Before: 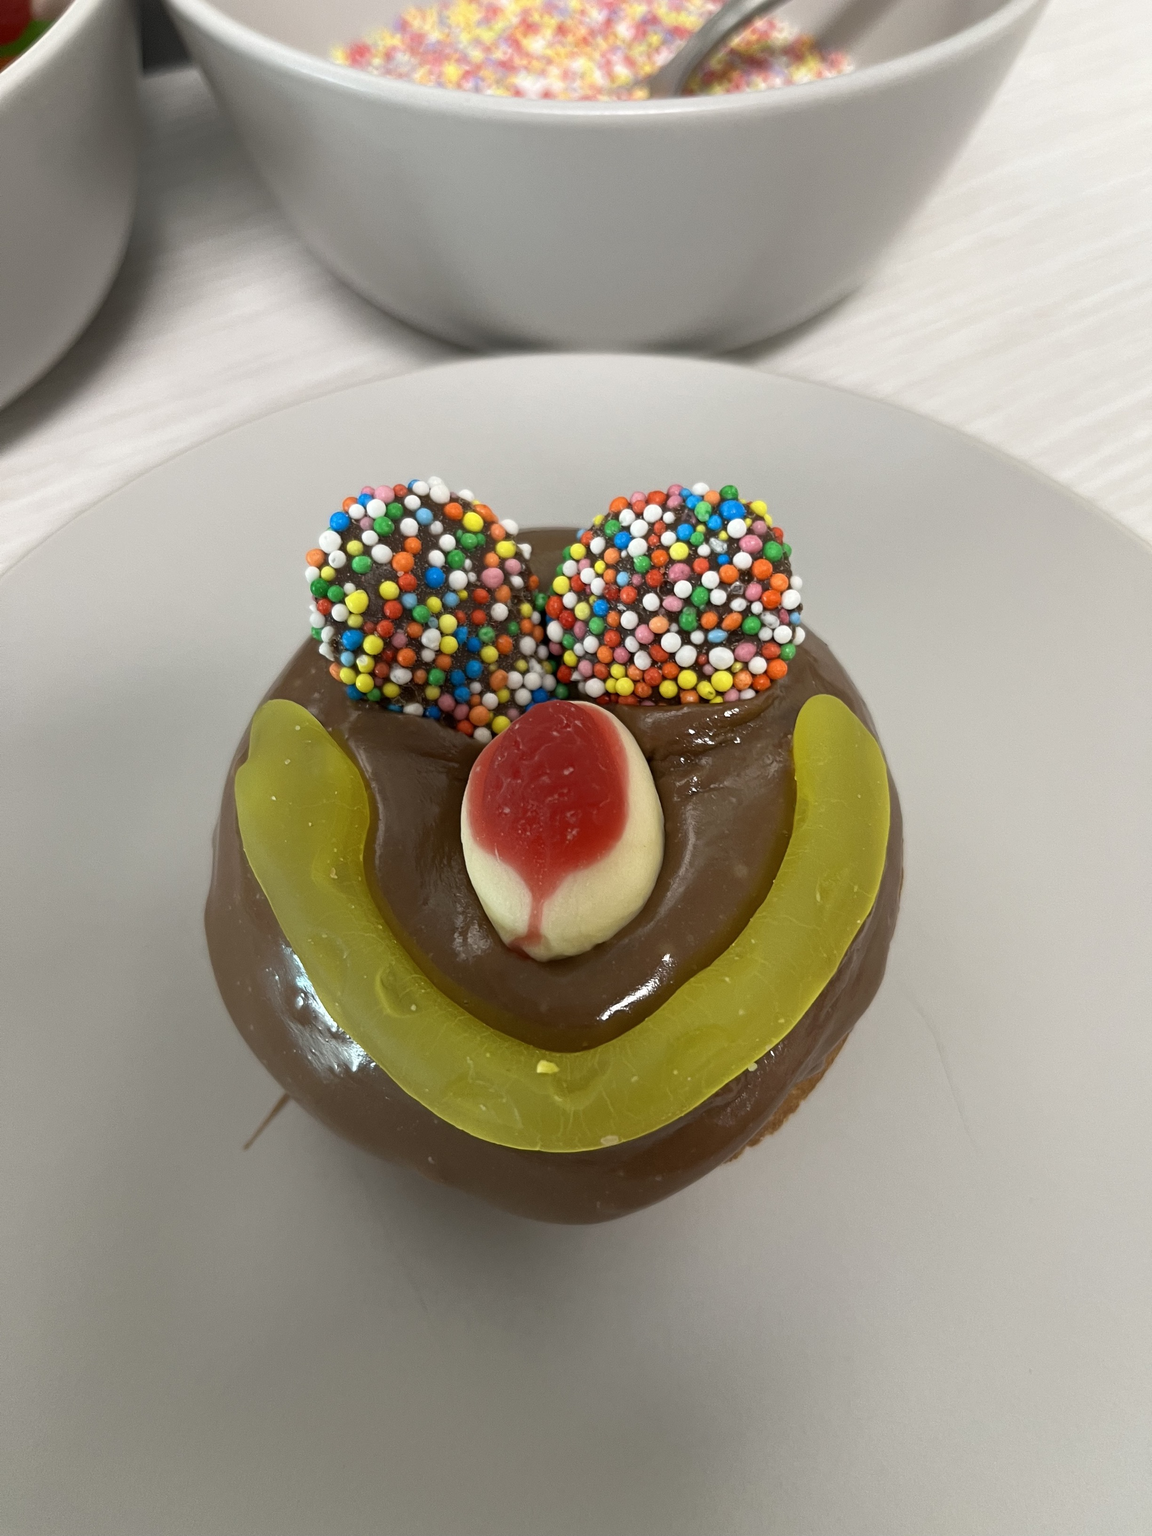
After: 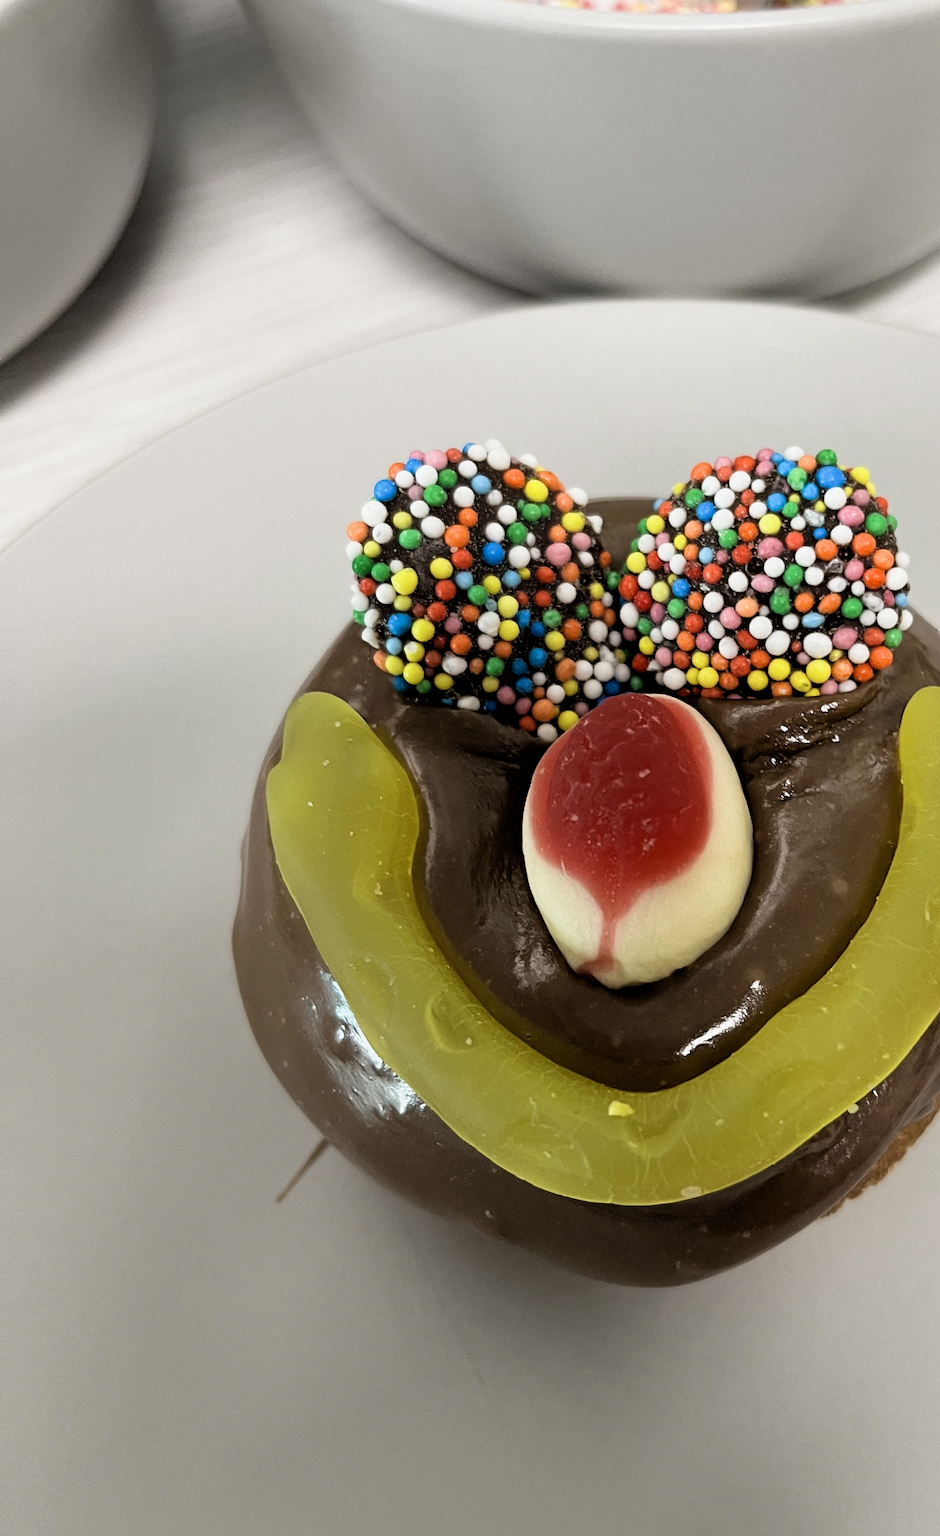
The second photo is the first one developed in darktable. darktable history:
crop: top 5.803%, right 27.864%, bottom 5.804%
rgb levels: levels [[0.01, 0.419, 0.839], [0, 0.5, 1], [0, 0.5, 1]]
filmic rgb: black relative exposure -5 EV, white relative exposure 3.2 EV, hardness 3.42, contrast 1.2, highlights saturation mix -50%
